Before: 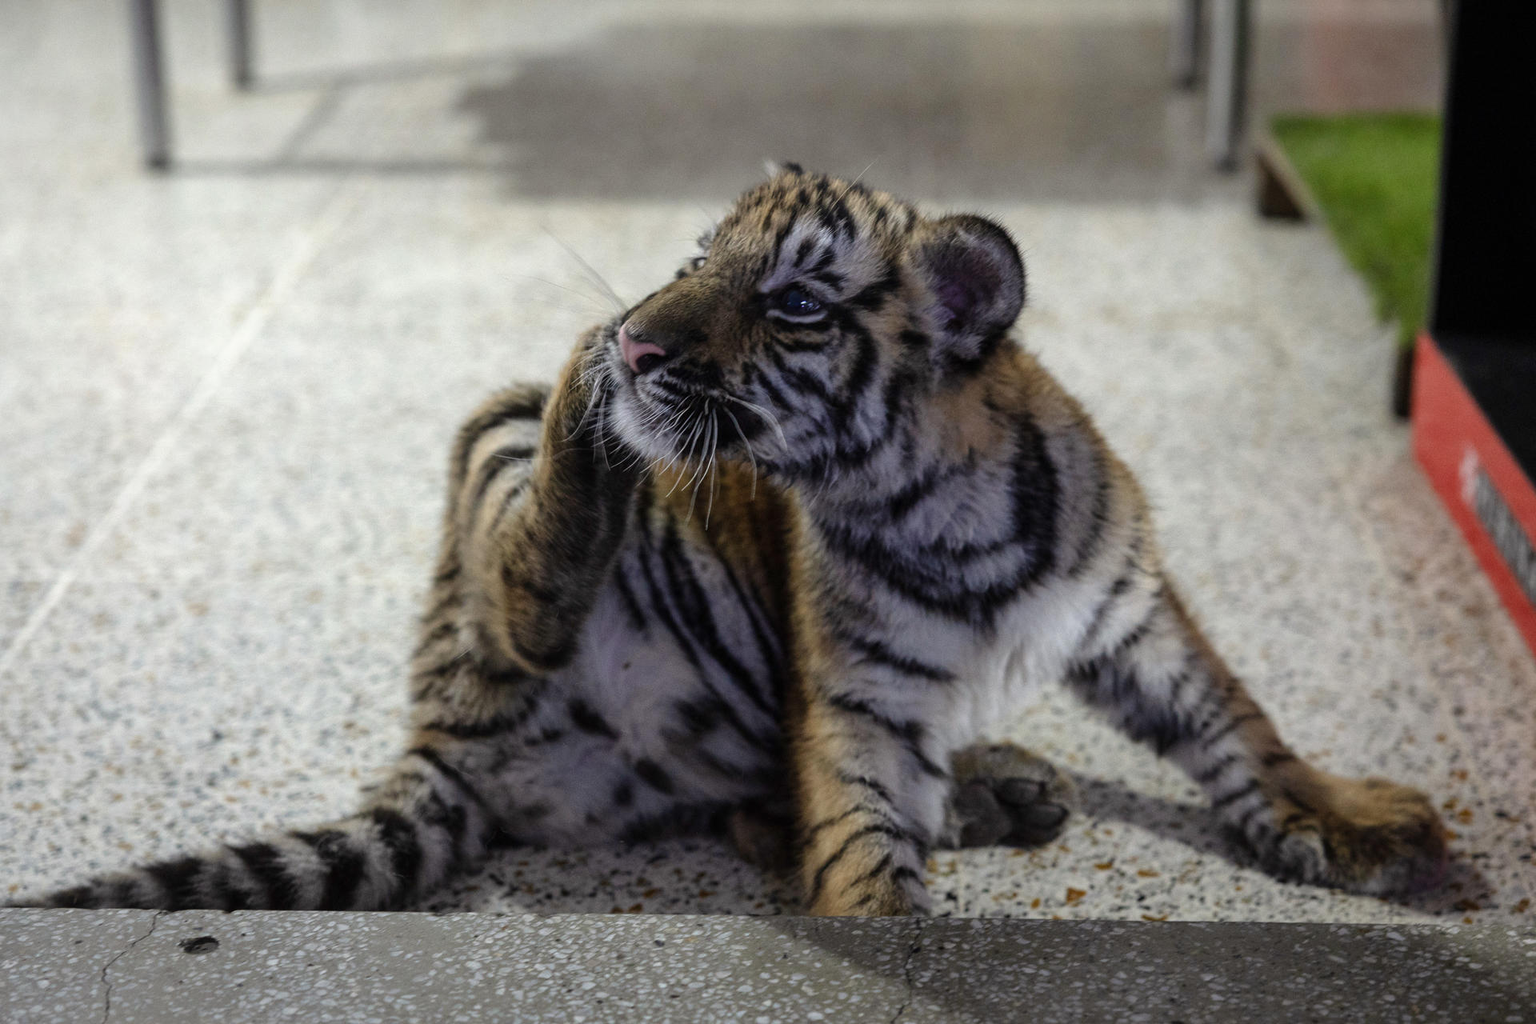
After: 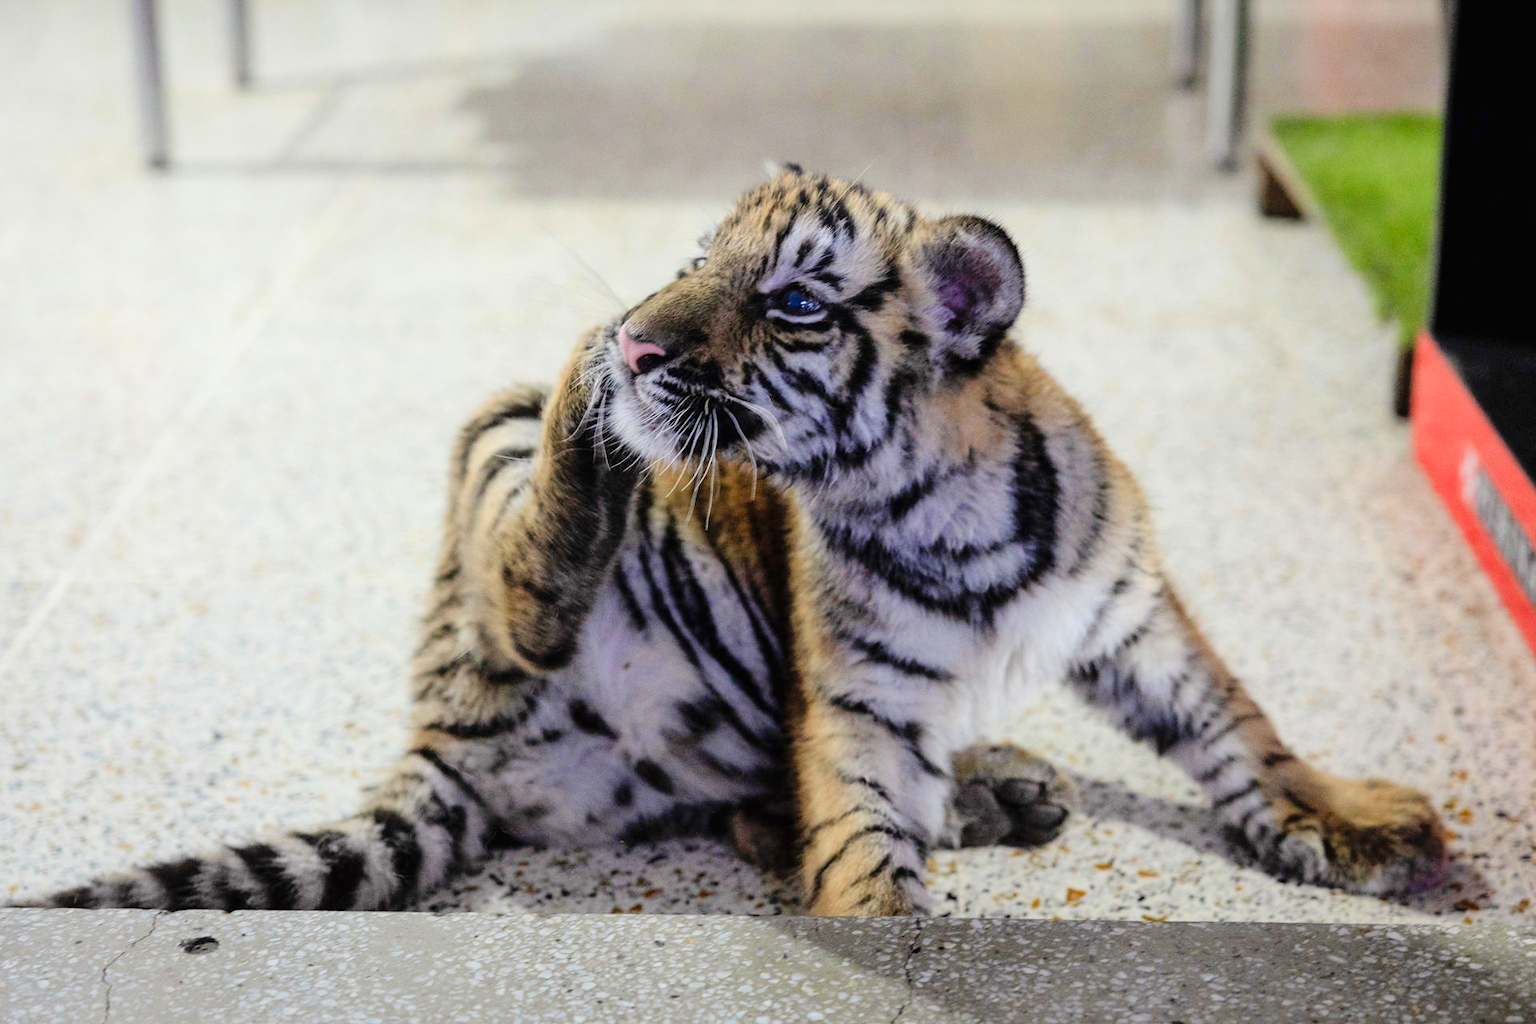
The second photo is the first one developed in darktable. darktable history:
tone equalizer: on, module defaults
filmic rgb: black relative exposure -7.65 EV, white relative exposure 4.56 EV, hardness 3.61, color science v6 (2022)
exposure: black level correction 0.001, exposure 0.5 EV, compensate exposure bias true, compensate highlight preservation false
levels: levels [0, 0.397, 0.955]
